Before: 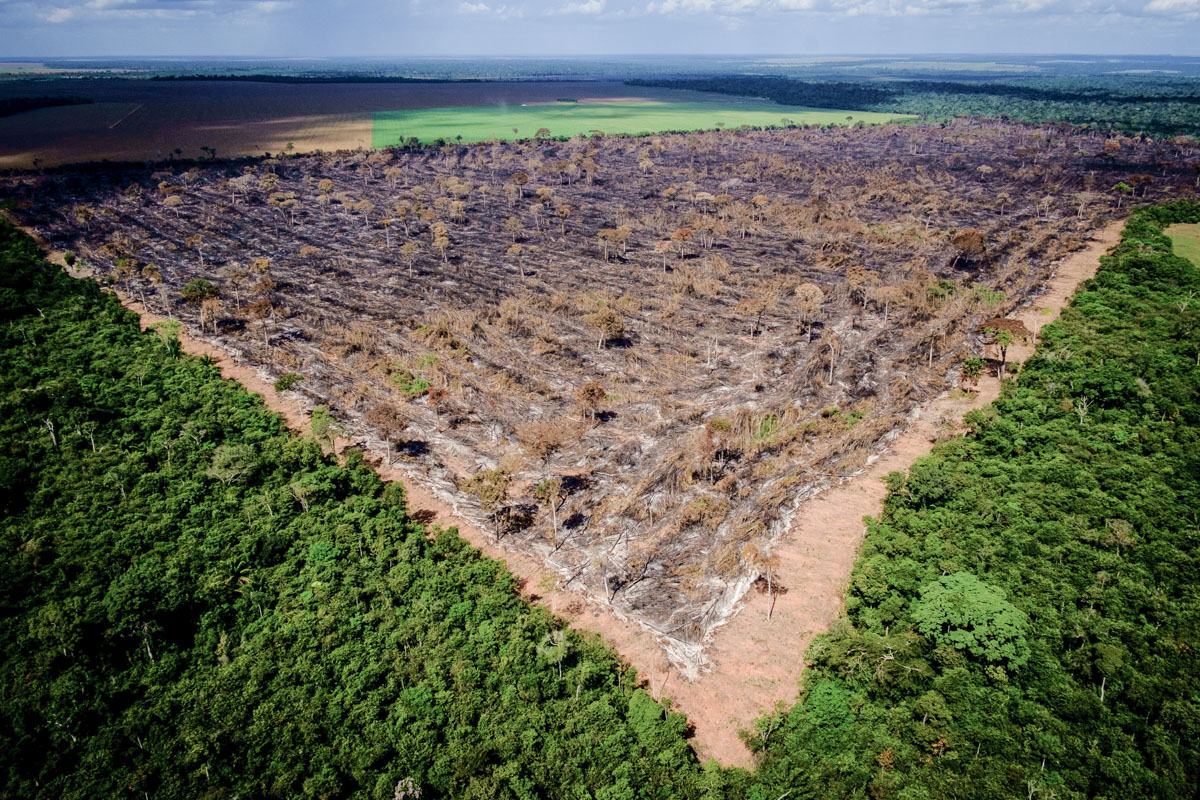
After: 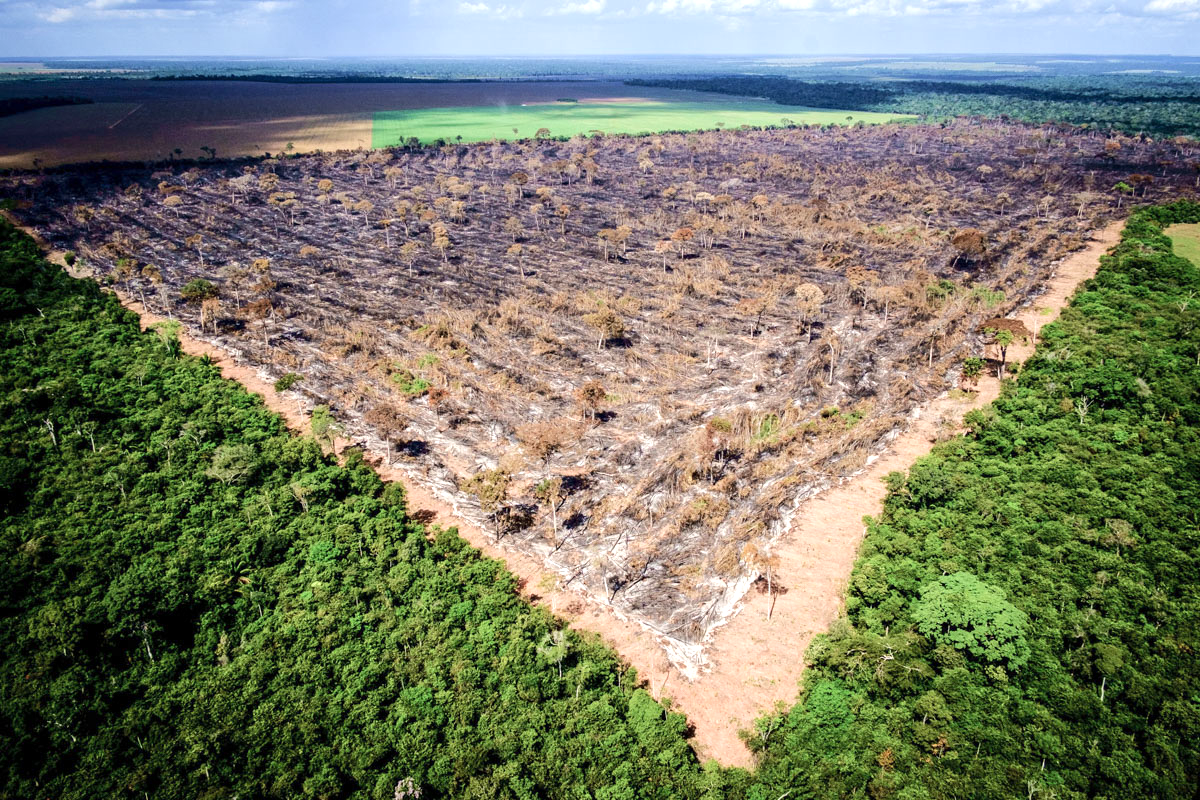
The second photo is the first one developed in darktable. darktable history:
tone equalizer: on, module defaults
exposure: exposure 0.6 EV, compensate highlight preservation false
